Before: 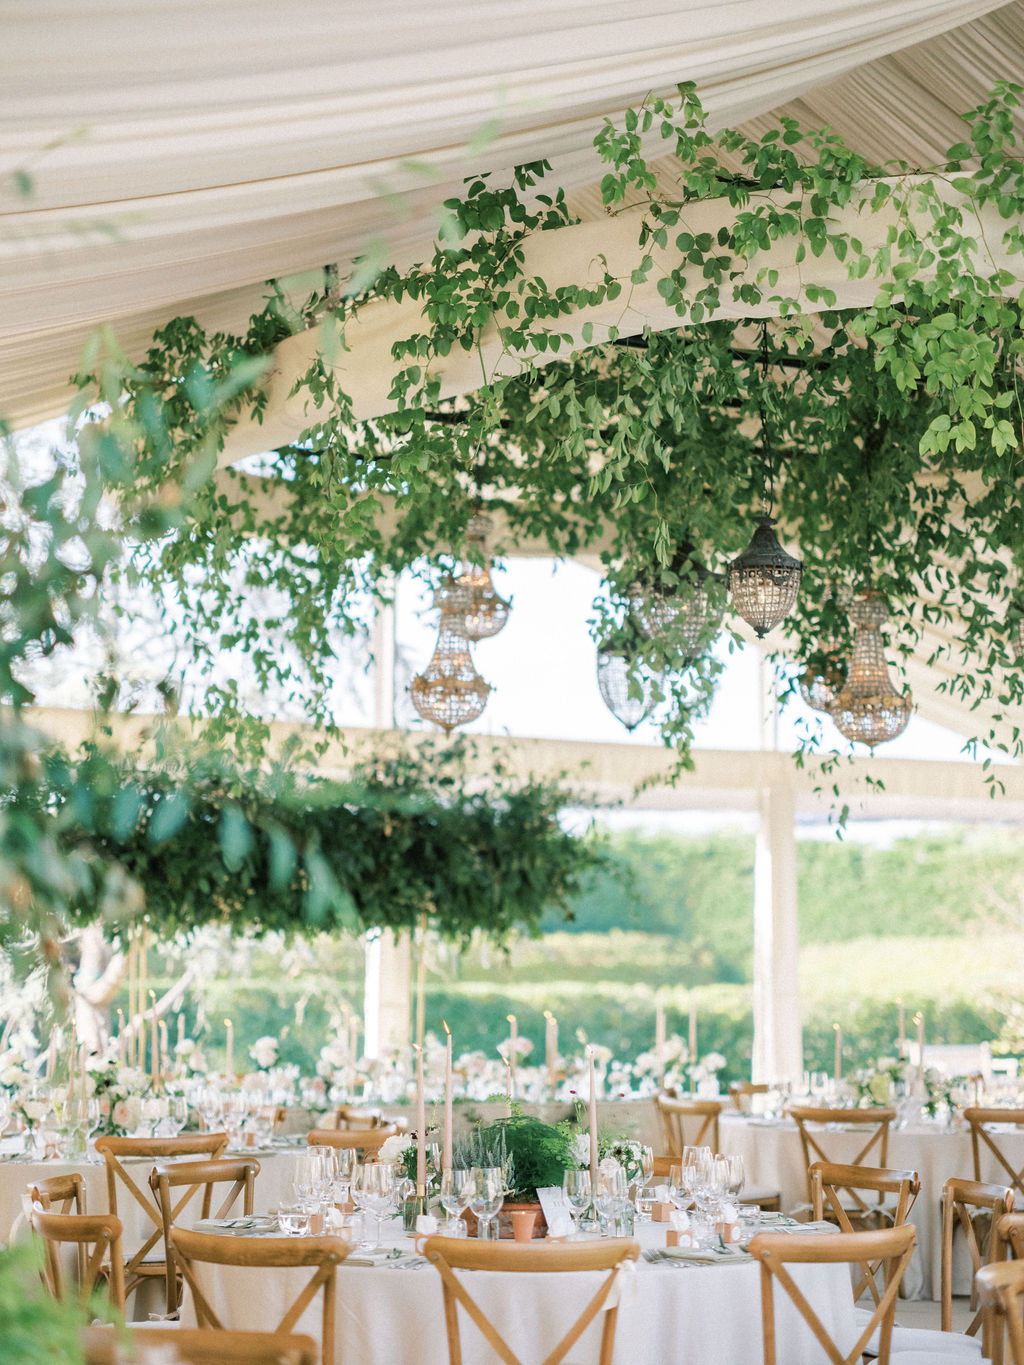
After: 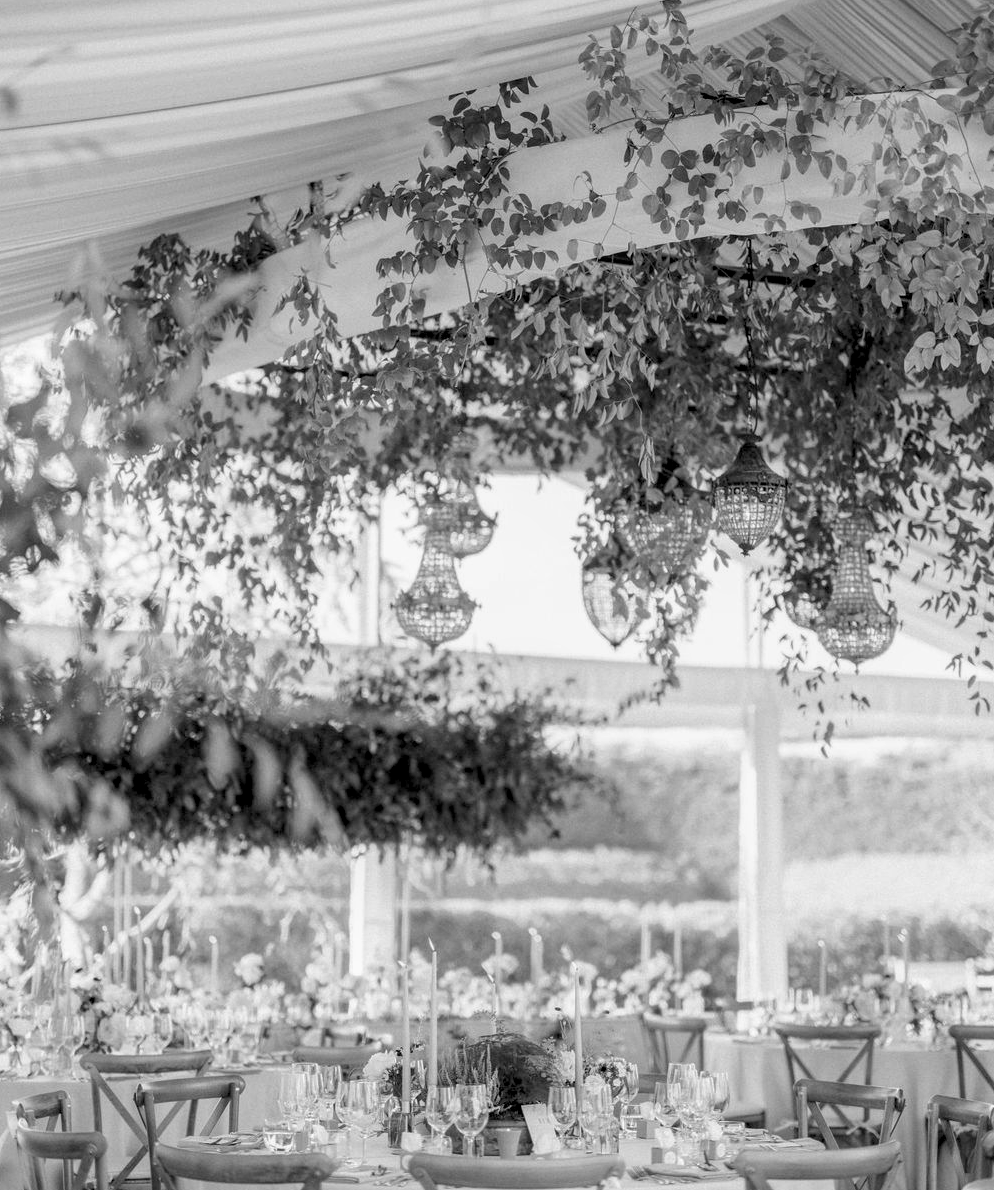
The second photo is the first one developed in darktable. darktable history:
local contrast: on, module defaults
levels: mode automatic
exposure: black level correction 0.009, exposure -0.159 EV, compensate highlight preservation false
color zones: curves: ch1 [(0, 0.455) (0.063, 0.455) (0.286, 0.495) (0.429, 0.5) (0.571, 0.5) (0.714, 0.5) (0.857, 0.5) (1, 0.455)]; ch2 [(0, 0.532) (0.063, 0.521) (0.233, 0.447) (0.429, 0.489) (0.571, 0.5) (0.714, 0.5) (0.857, 0.5) (1, 0.532)]
monochrome: a 14.95, b -89.96
crop: left 1.507%, top 6.147%, right 1.379%, bottom 6.637%
